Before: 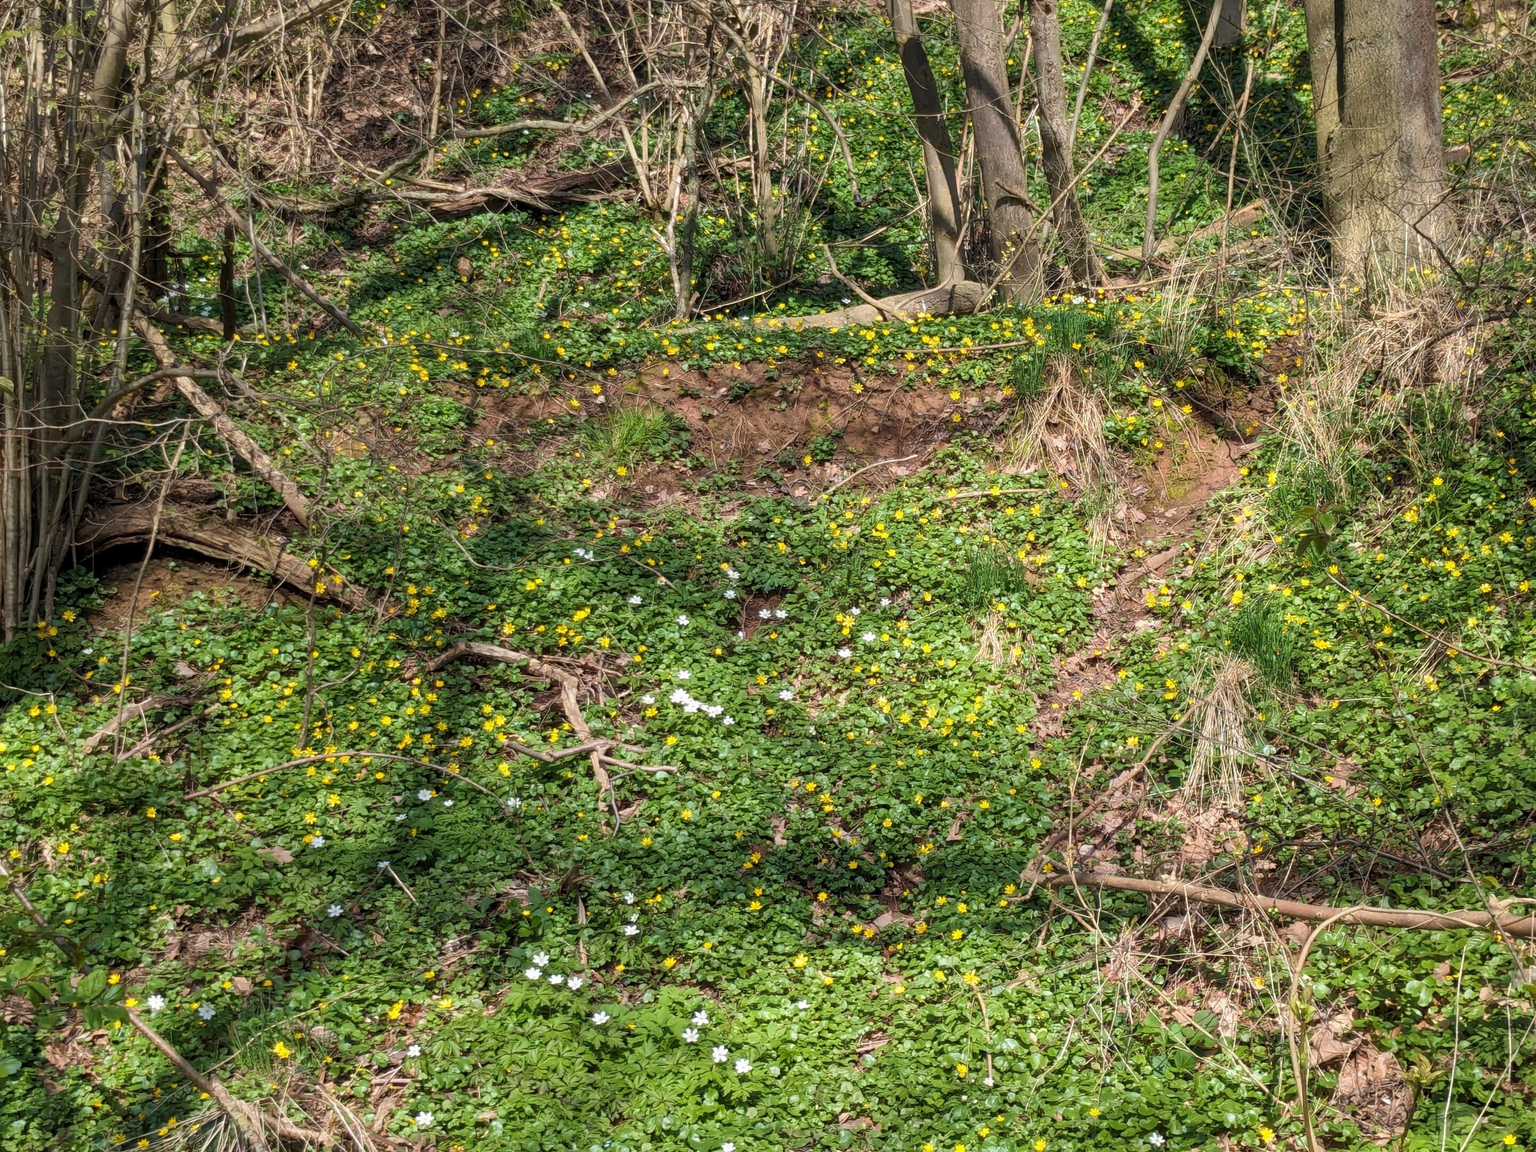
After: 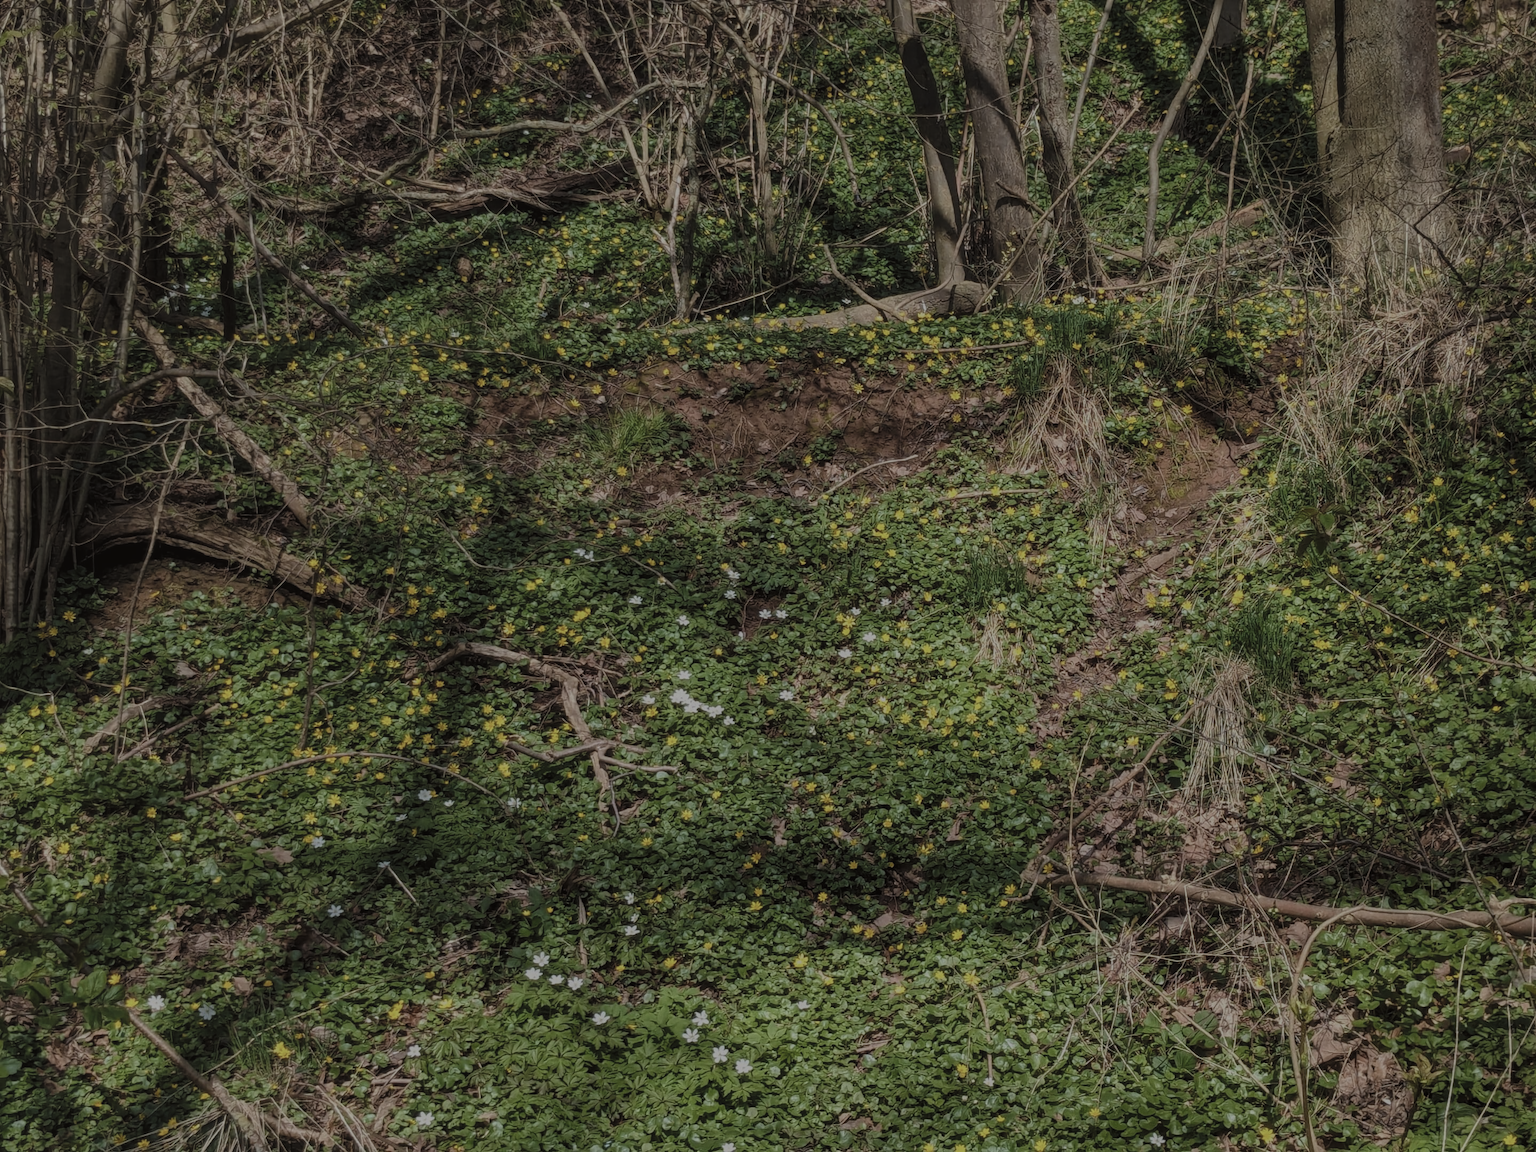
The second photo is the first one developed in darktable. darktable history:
exposure: black level correction -0.025, exposure -0.118 EV, compensate highlight preservation false
local contrast: on, module defaults
filmic rgb: black relative exposure -8.75 EV, white relative exposure 4.98 EV, target black luminance 0%, hardness 3.79, latitude 66.02%, contrast 0.823, shadows ↔ highlights balance 19.52%
color balance rgb: power › chroma 0.678%, power › hue 60°, perceptual saturation grading › global saturation -1.788%, perceptual saturation grading › highlights -7.724%, perceptual saturation grading › mid-tones 8.592%, perceptual saturation grading › shadows 3.087%, contrast -9.977%
levels: levels [0, 0.618, 1]
